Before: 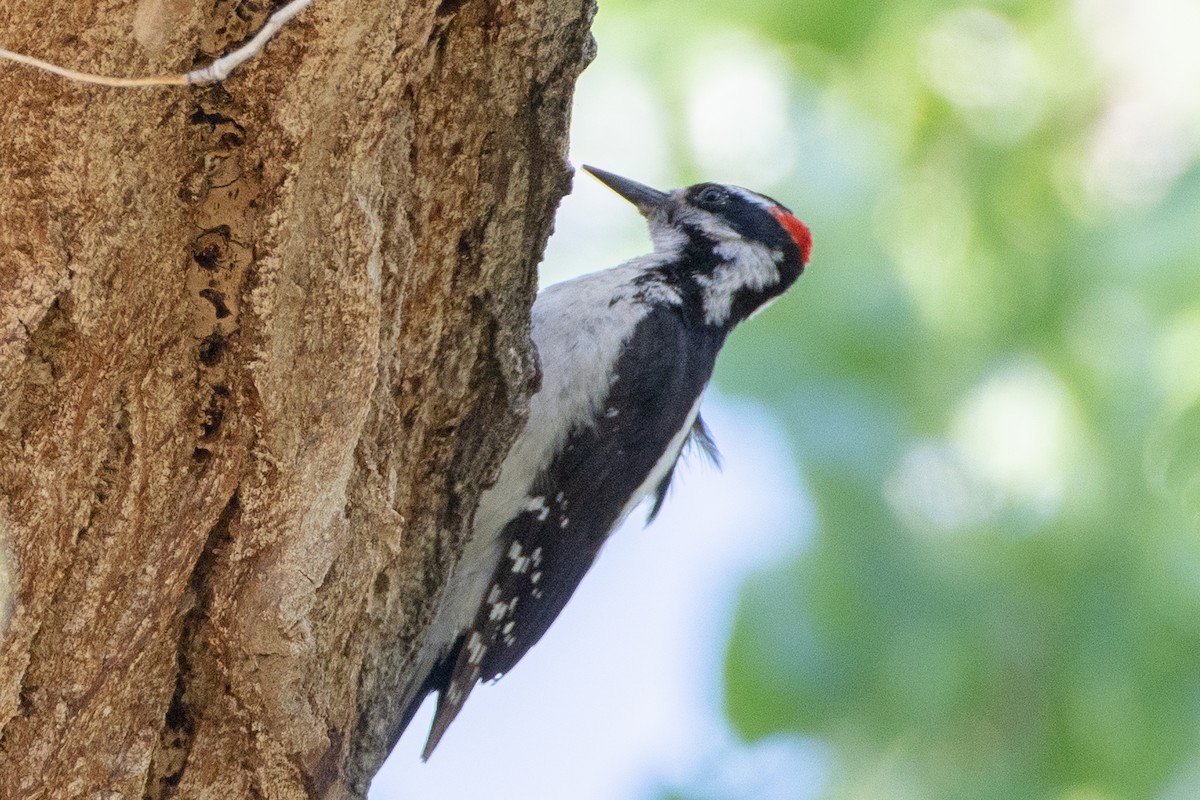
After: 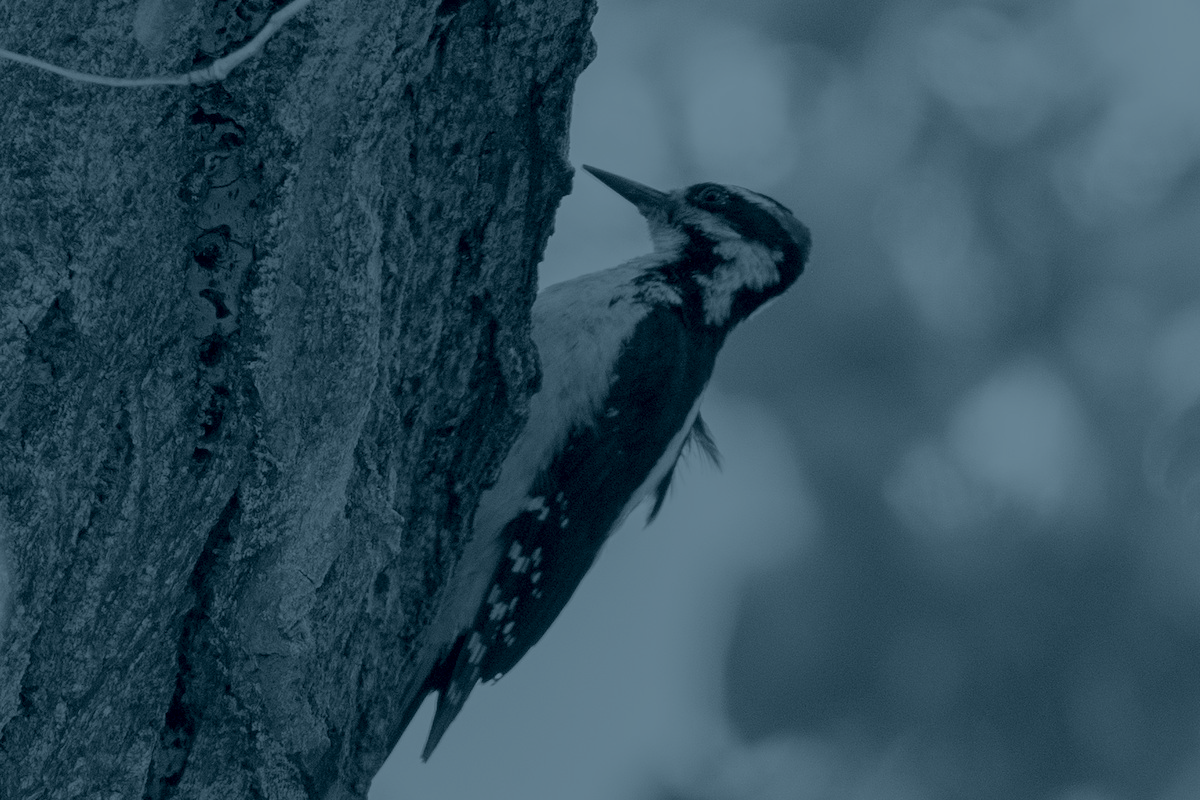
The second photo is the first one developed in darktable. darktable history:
color correction: highlights a* 9.03, highlights b* 8.71, shadows a* 40, shadows b* 40, saturation 0.8
contrast equalizer: y [[0.5 ×6], [0.5 ×6], [0.5, 0.5, 0.501, 0.545, 0.707, 0.863], [0 ×6], [0 ×6]]
colorize: hue 194.4°, saturation 29%, source mix 61.75%, lightness 3.98%, version 1
shadows and highlights: shadows 30.86, highlights 0, soften with gaussian
